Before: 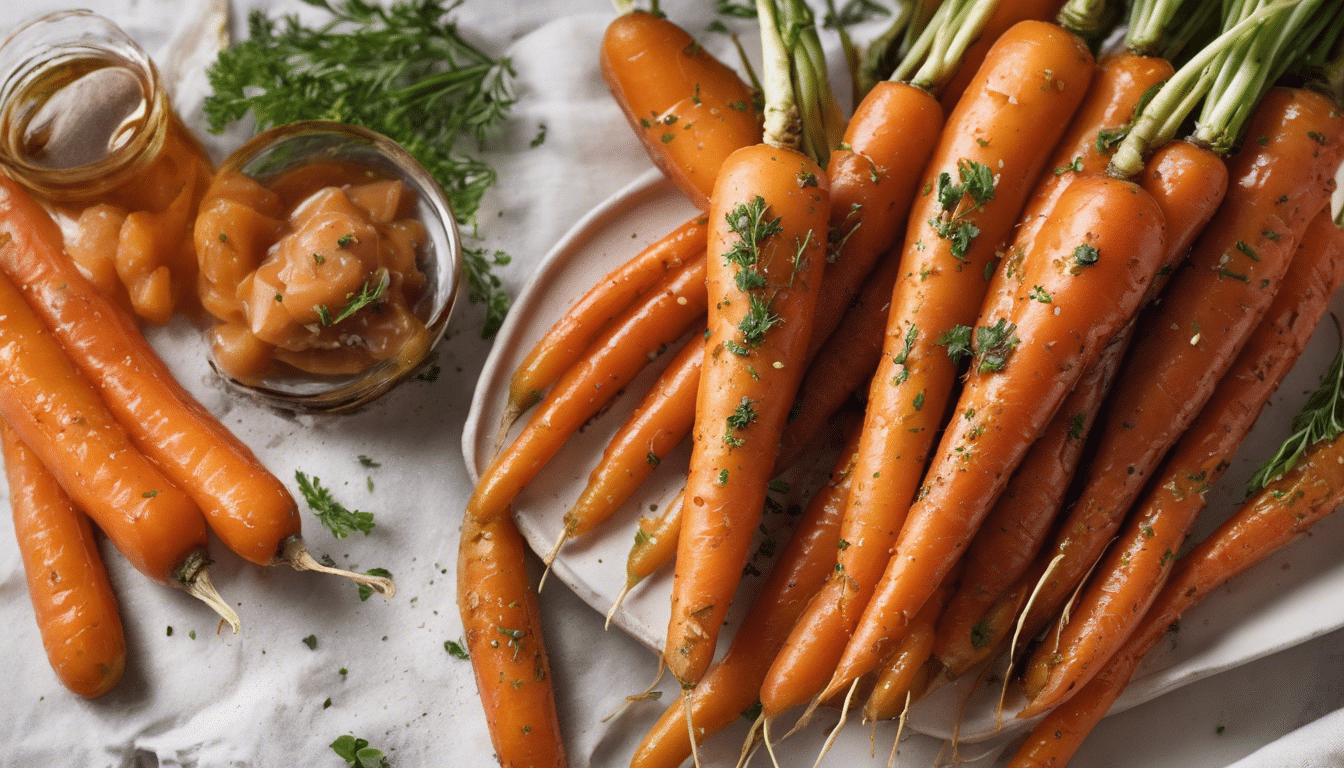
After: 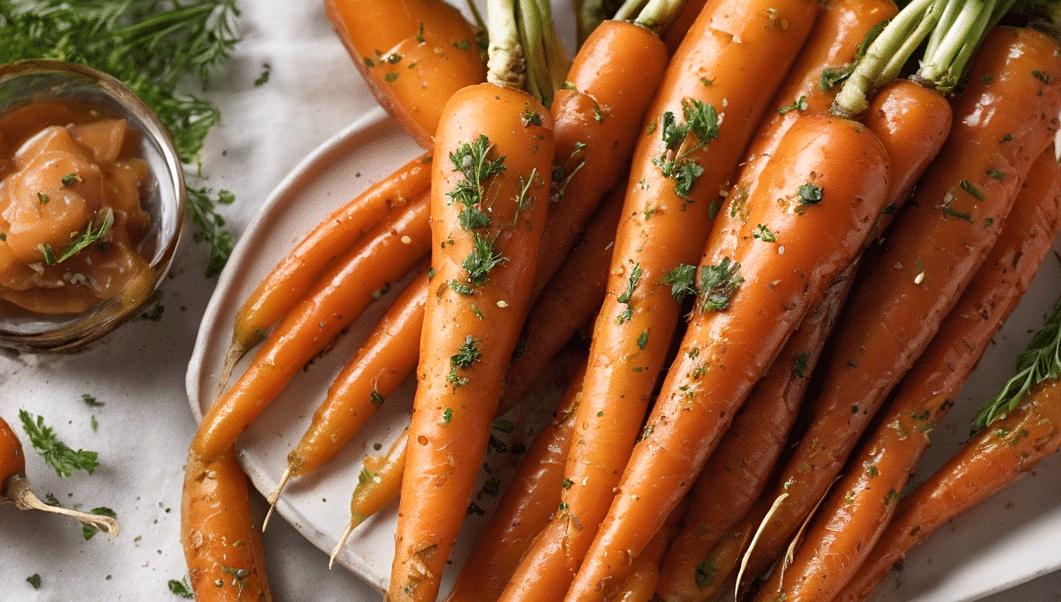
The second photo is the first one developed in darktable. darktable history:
sharpen: amount 0.215
crop and rotate: left 20.593%, top 8.033%, right 0.459%, bottom 13.522%
exposure: black level correction 0.001, exposure 0.138 EV, compensate highlight preservation false
